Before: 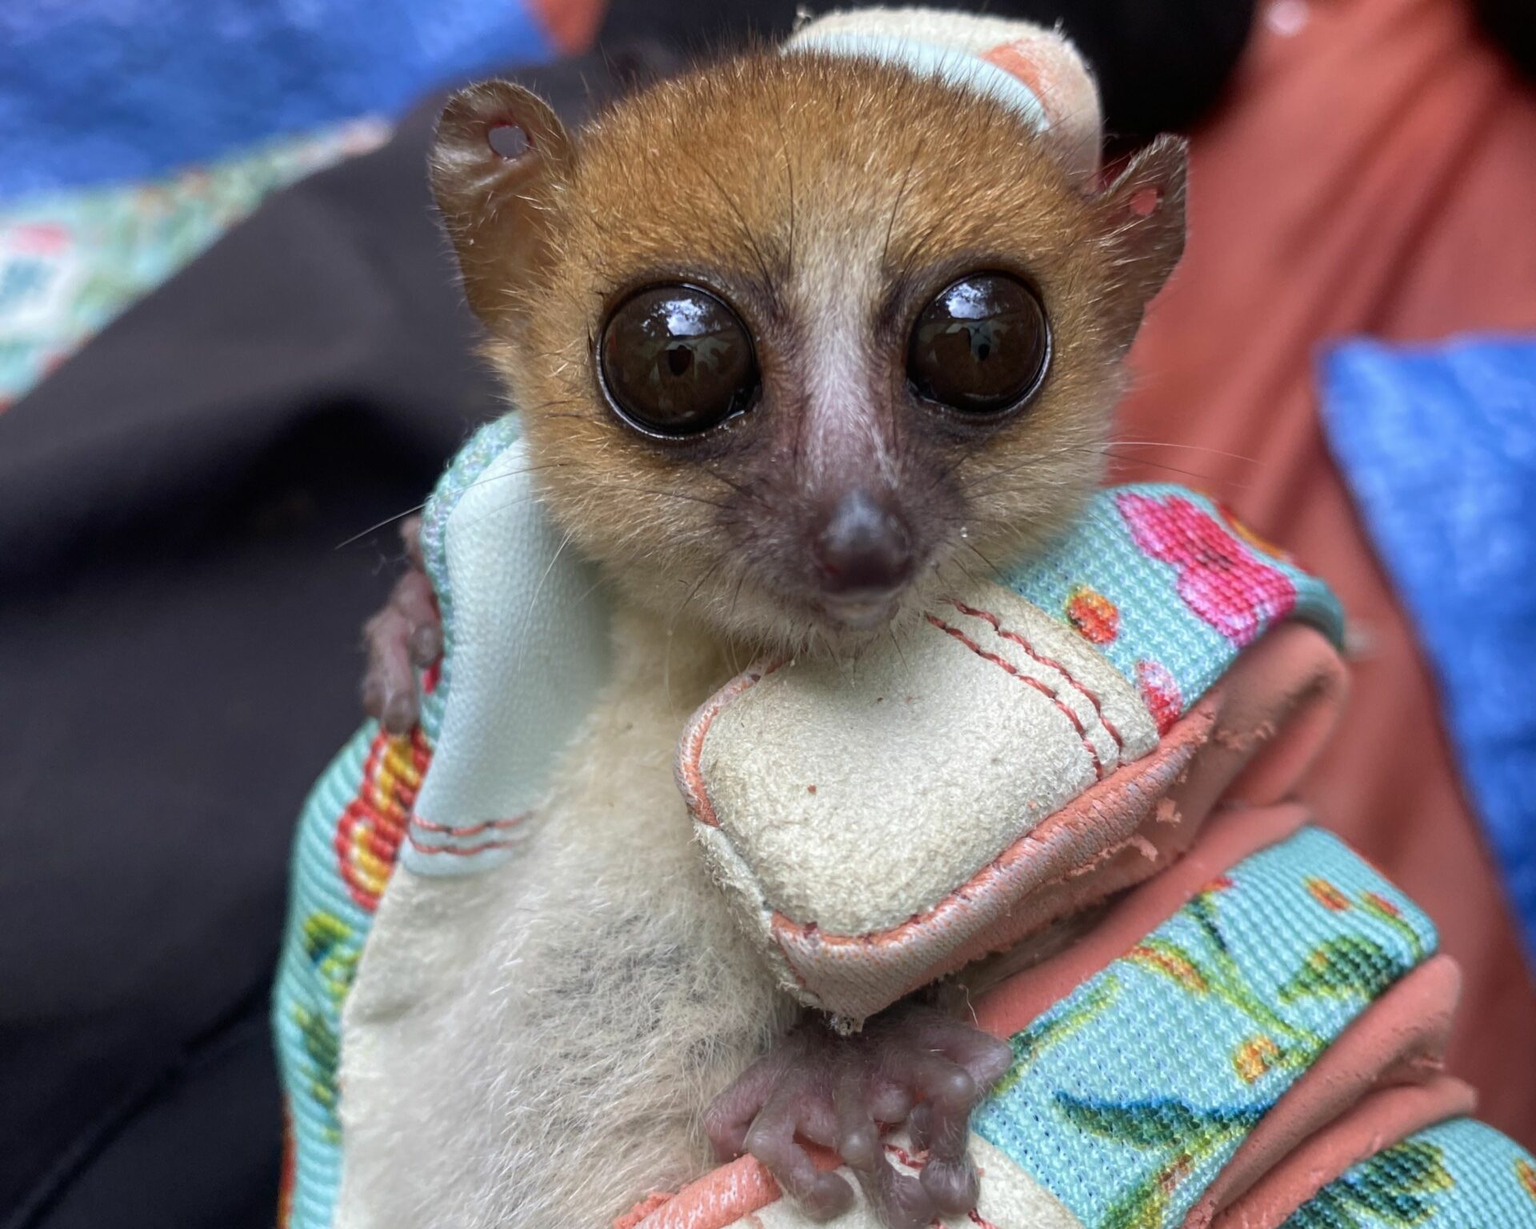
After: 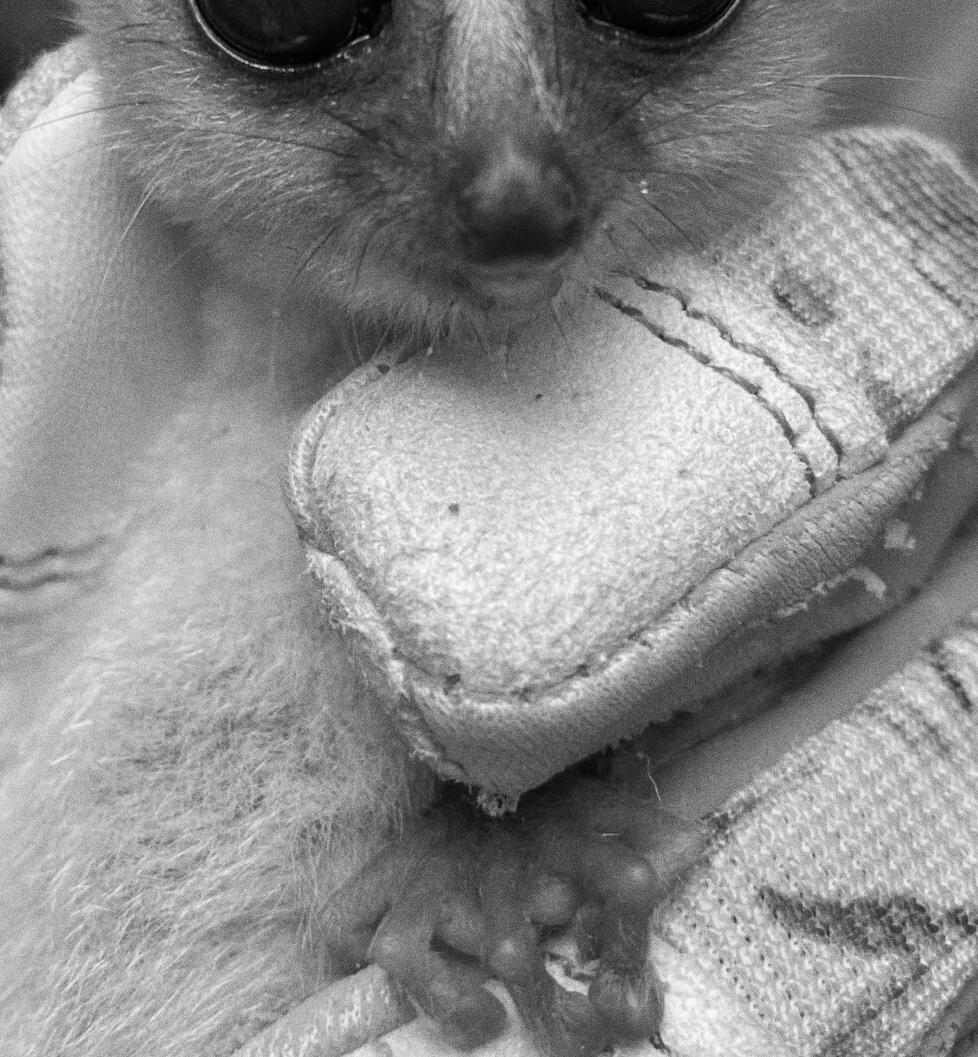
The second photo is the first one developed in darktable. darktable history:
monochrome: a 32, b 64, size 2.3
crop and rotate: left 29.237%, top 31.152%, right 19.807%
grain: coarseness 0.09 ISO, strength 40%
